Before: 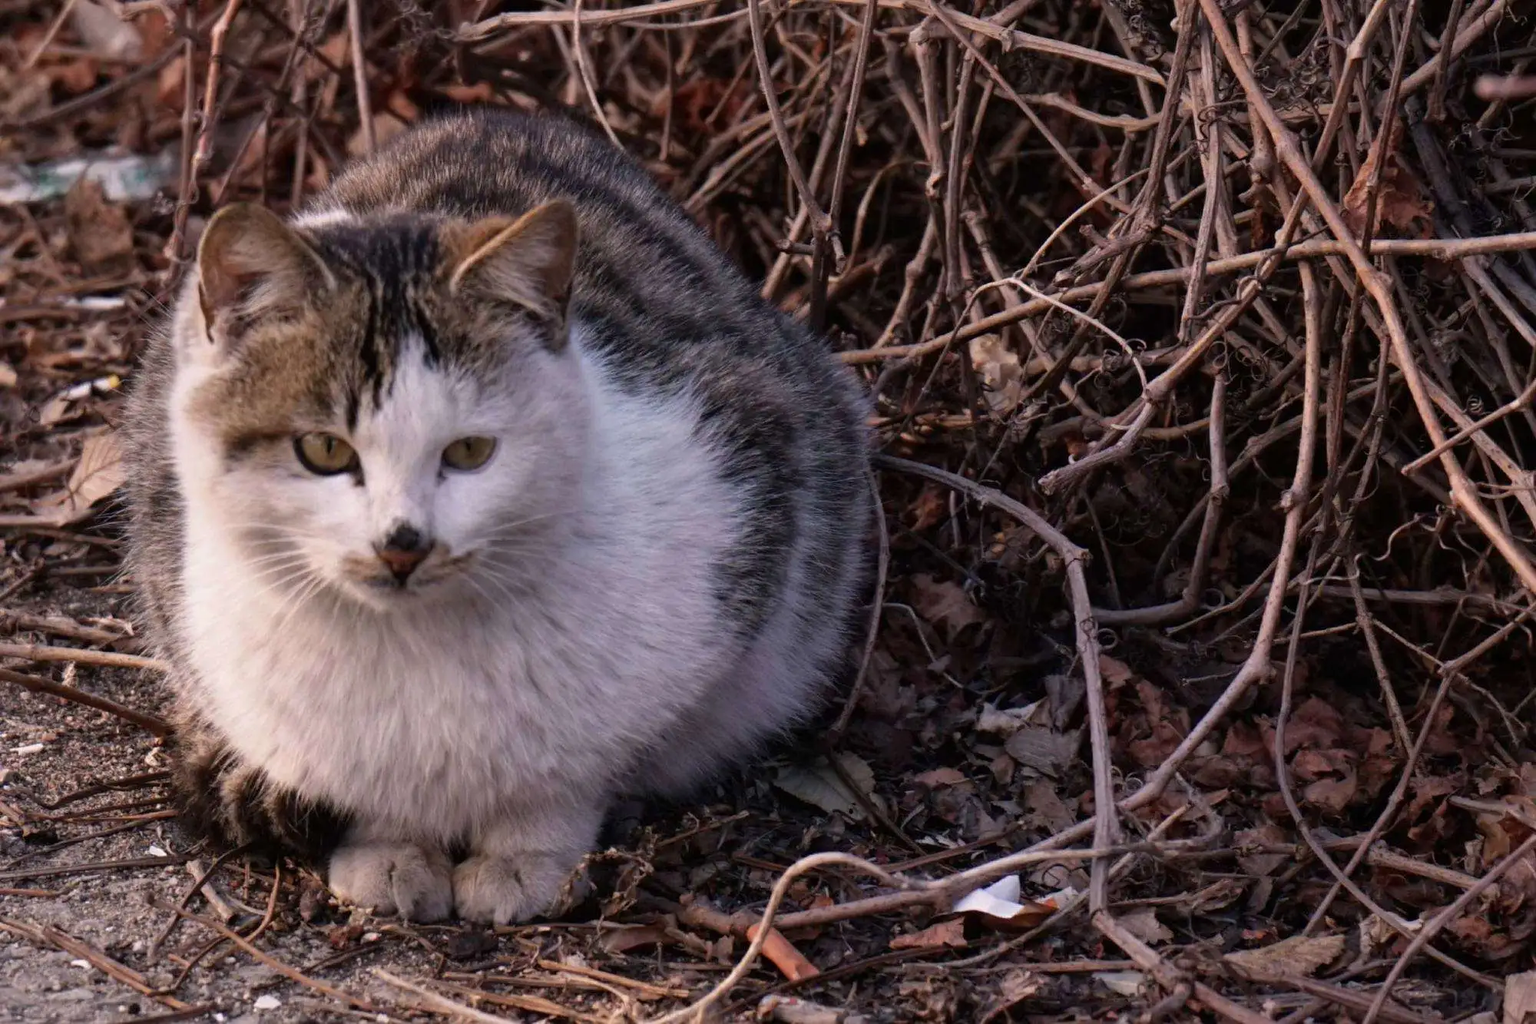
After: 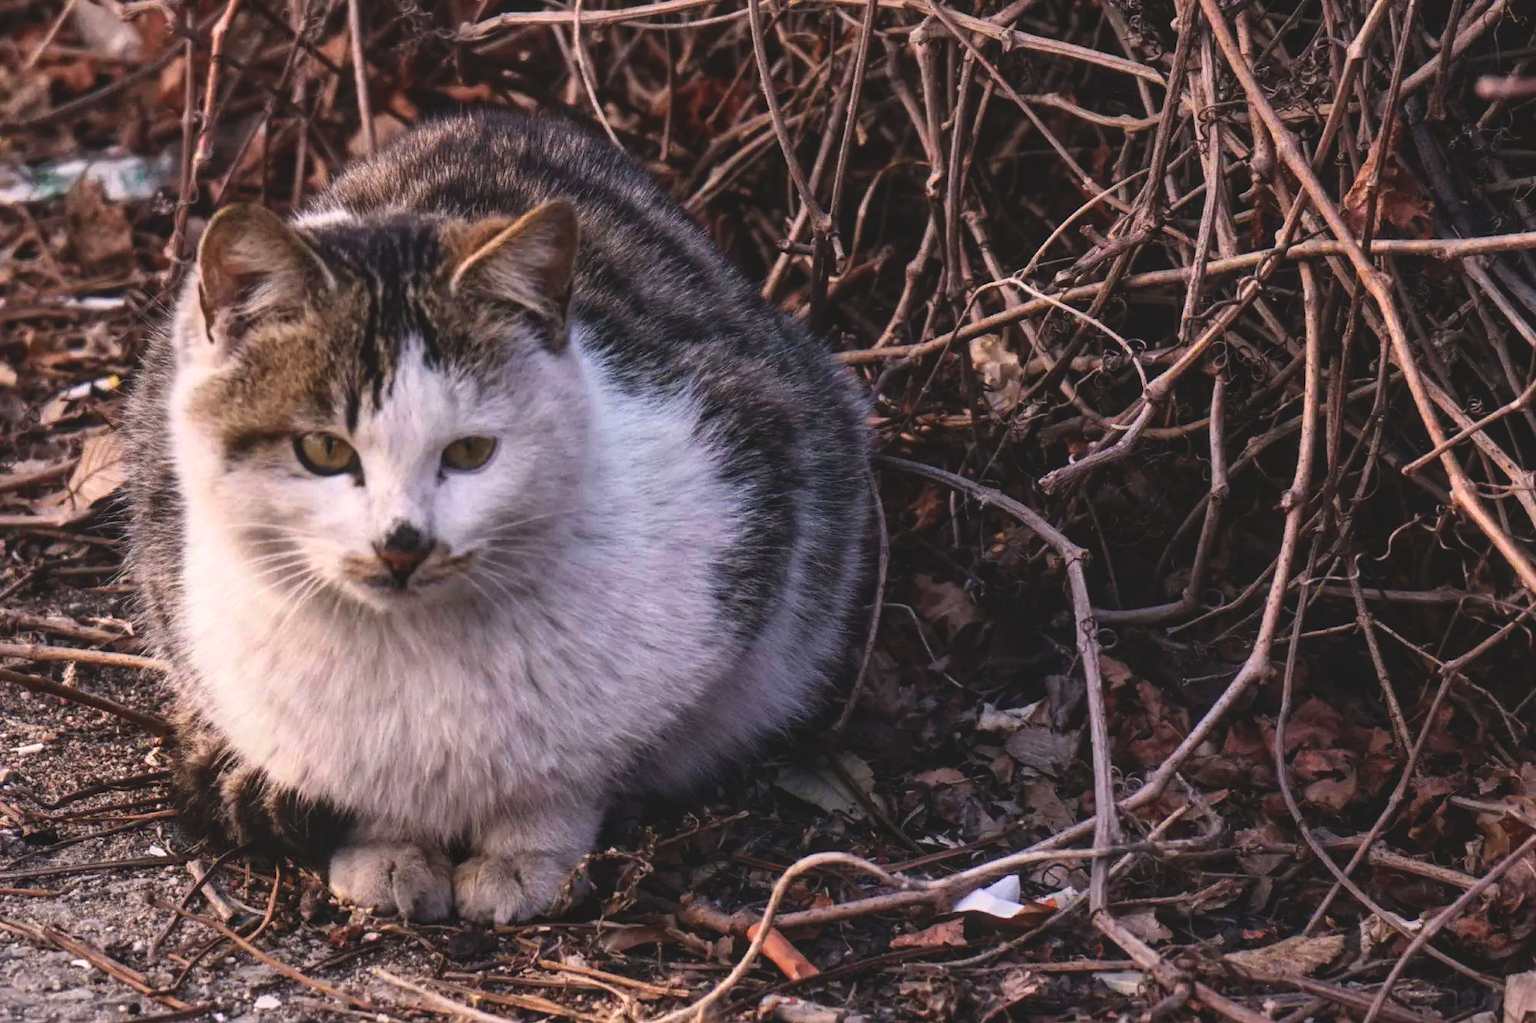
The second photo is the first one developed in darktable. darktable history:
local contrast: on, module defaults
exposure: black level correction -0.022, exposure -0.03 EV, compensate highlight preservation false
contrast brightness saturation: contrast 0.18, saturation 0.296
